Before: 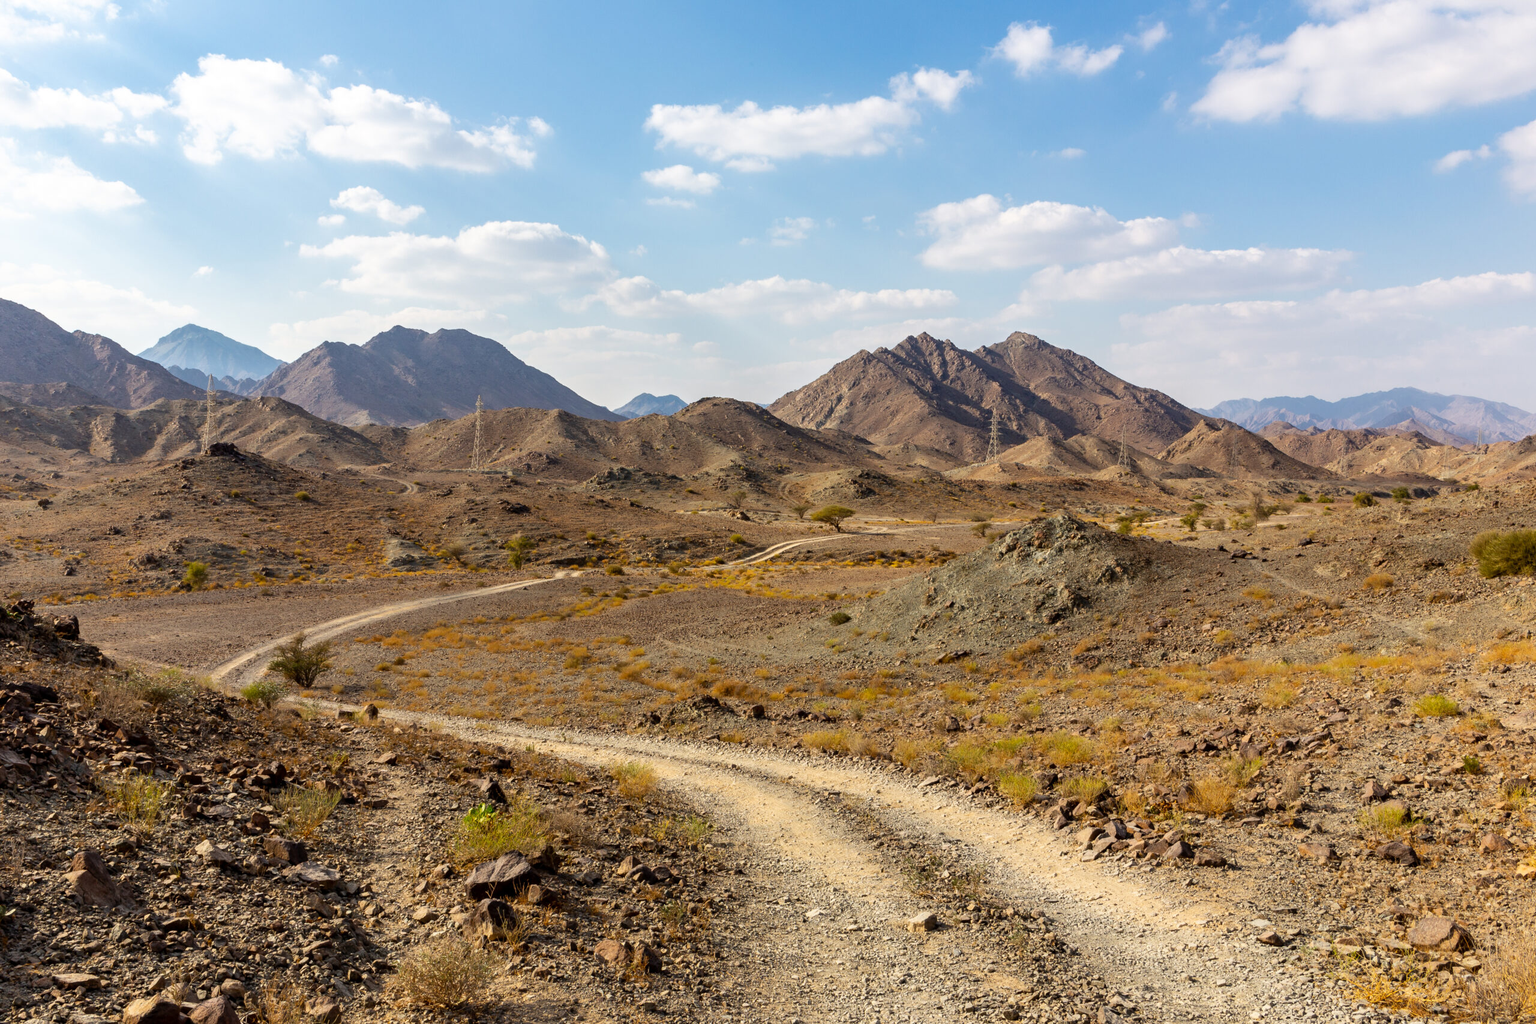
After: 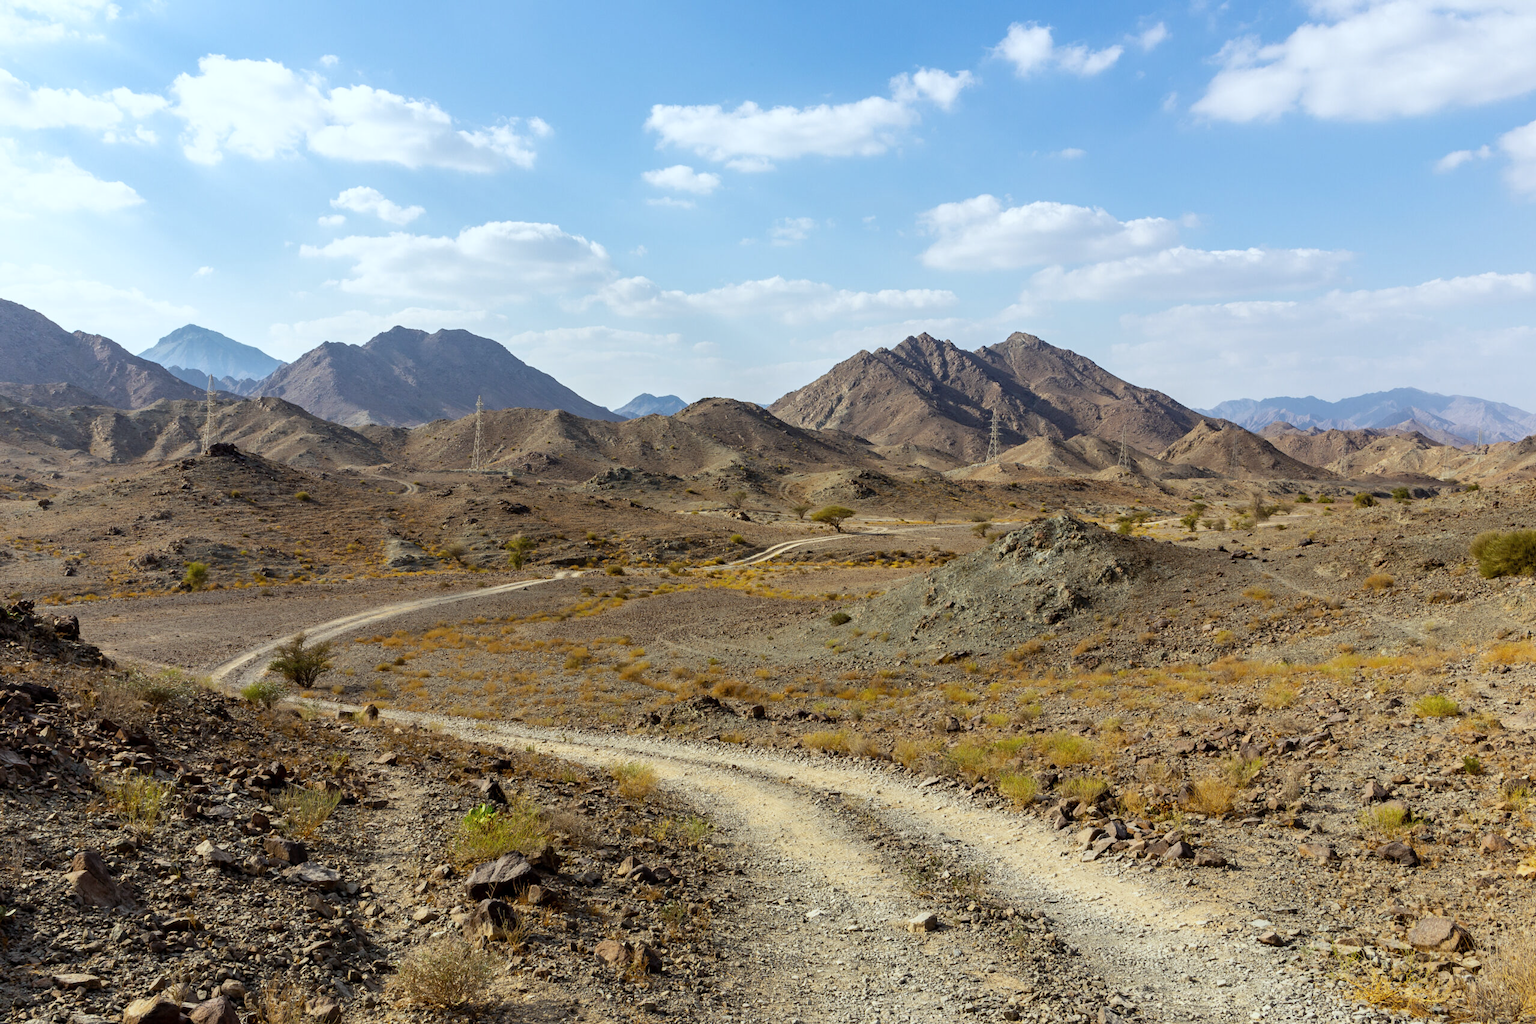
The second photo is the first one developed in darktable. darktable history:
color zones: curves: ch0 [(0, 0.613) (0.01, 0.613) (0.245, 0.448) (0.498, 0.529) (0.642, 0.665) (0.879, 0.777) (0.99, 0.613)]; ch1 [(0, 0) (0.143, 0) (0.286, 0) (0.429, 0) (0.571, 0) (0.714, 0) (0.857, 0)], mix -93.41%
white balance: red 0.925, blue 1.046
